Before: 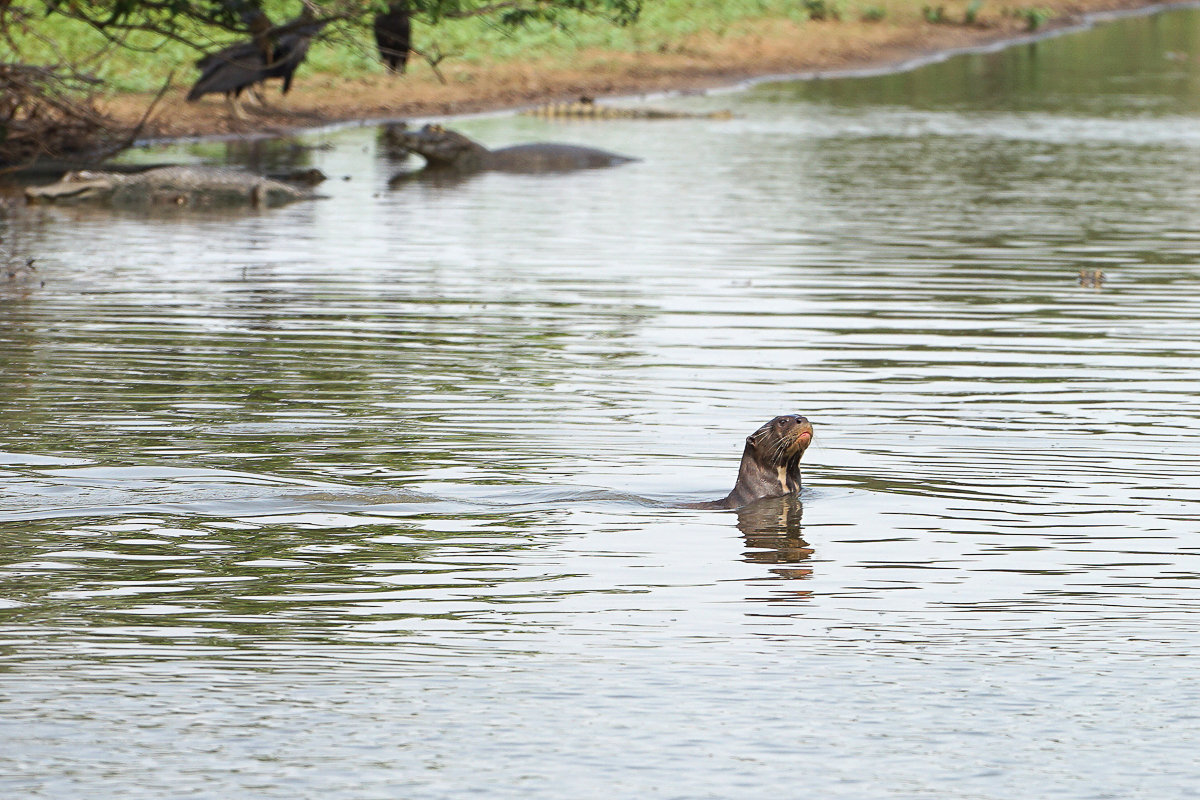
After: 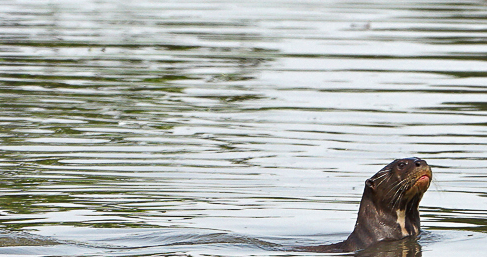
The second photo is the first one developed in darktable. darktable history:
crop: left 31.83%, top 32.242%, right 27.552%, bottom 35.63%
shadows and highlights: low approximation 0.01, soften with gaussian
